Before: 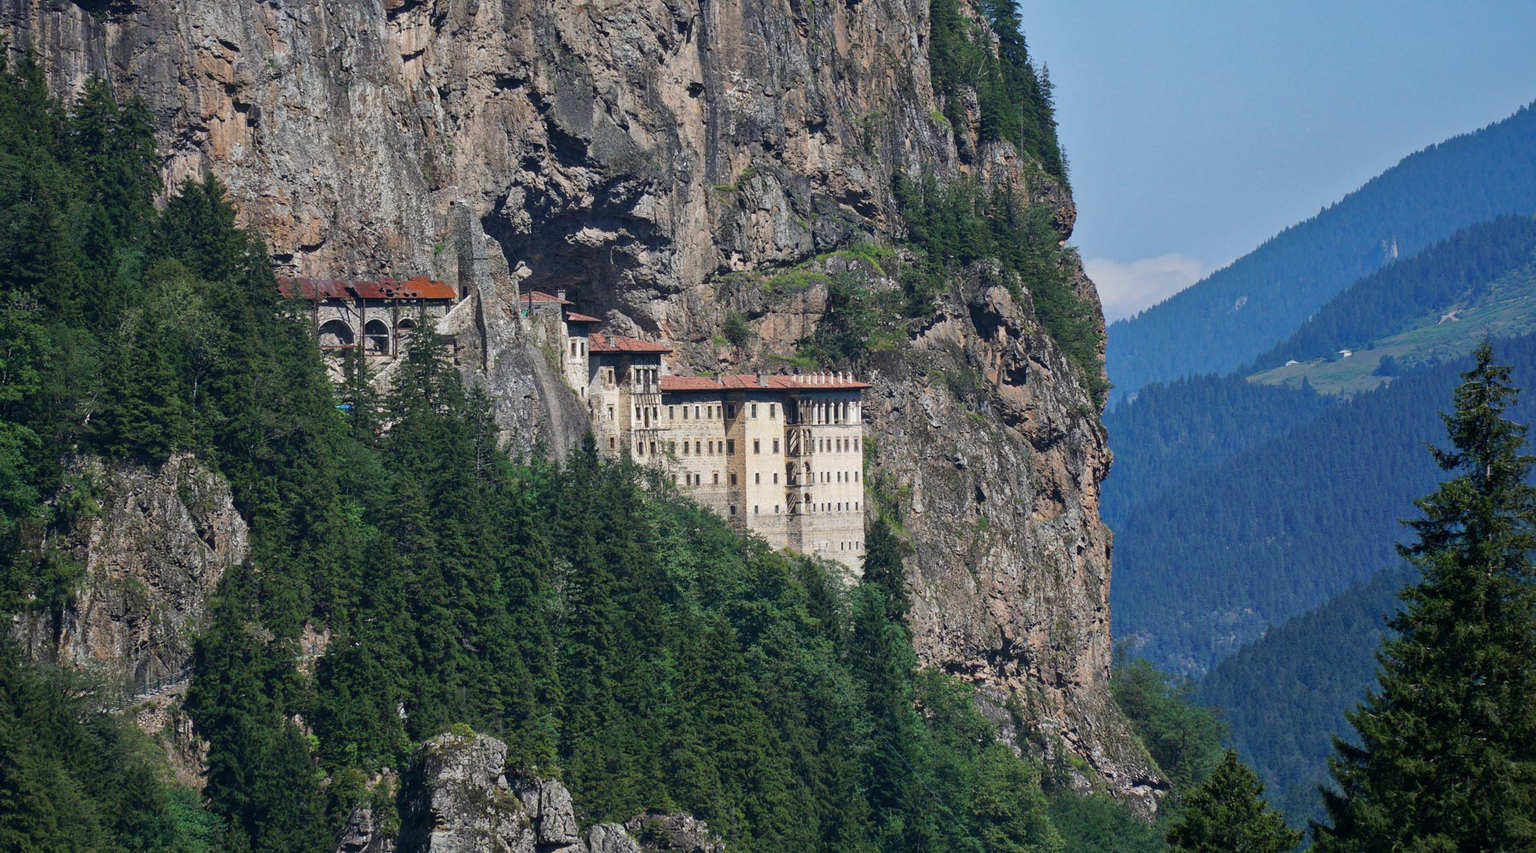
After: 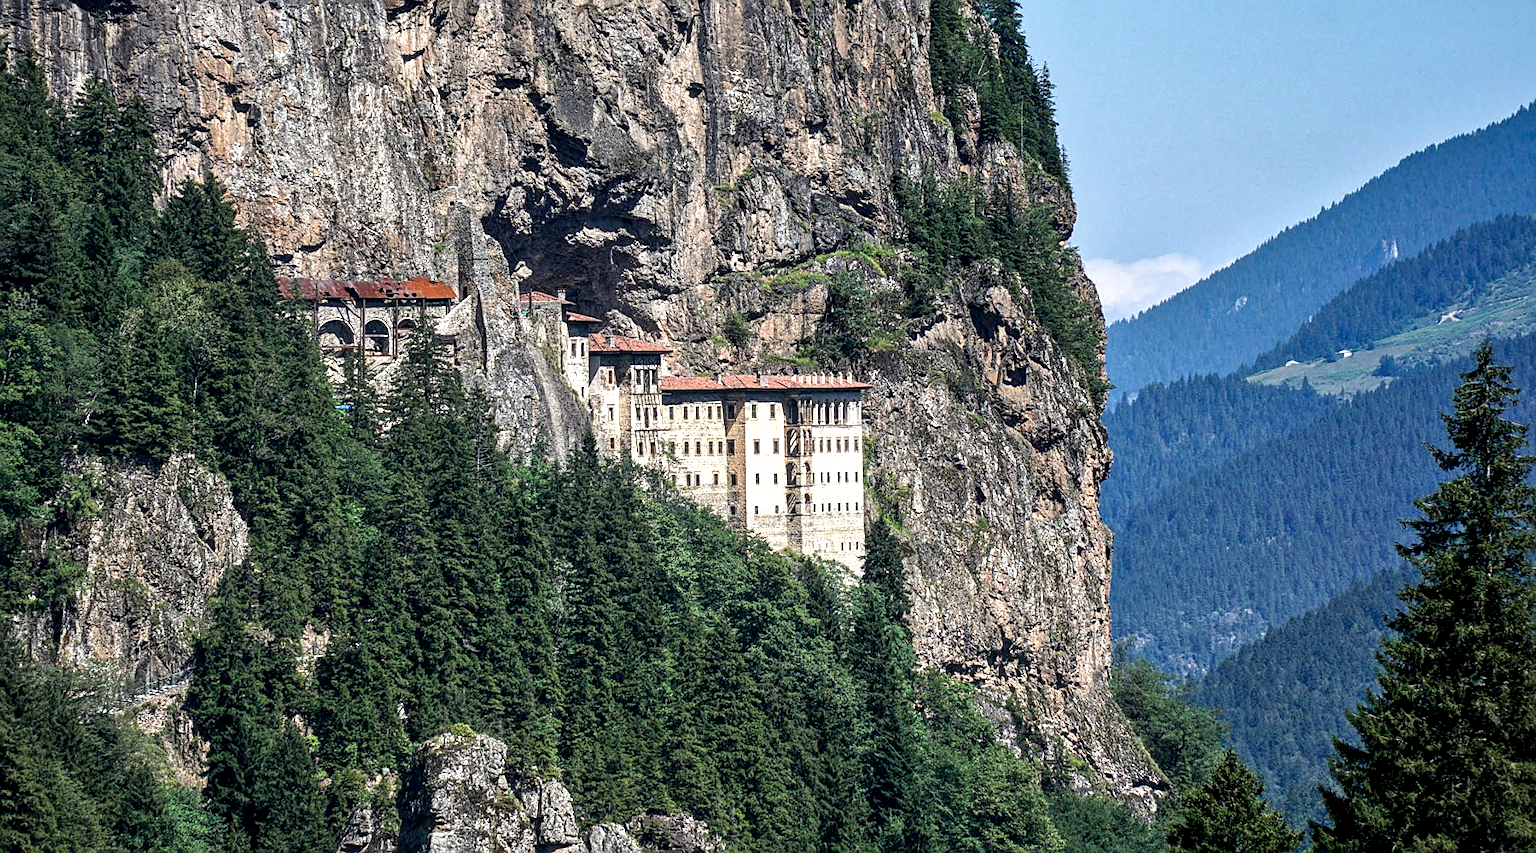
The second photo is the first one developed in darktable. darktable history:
rotate and perspective: automatic cropping original format, crop left 0, crop top 0
sharpen: on, module defaults
white balance: red 1.009, blue 0.985
local contrast: highlights 65%, shadows 54%, detail 169%, midtone range 0.514
exposure: exposure 0.4 EV, compensate highlight preservation false
